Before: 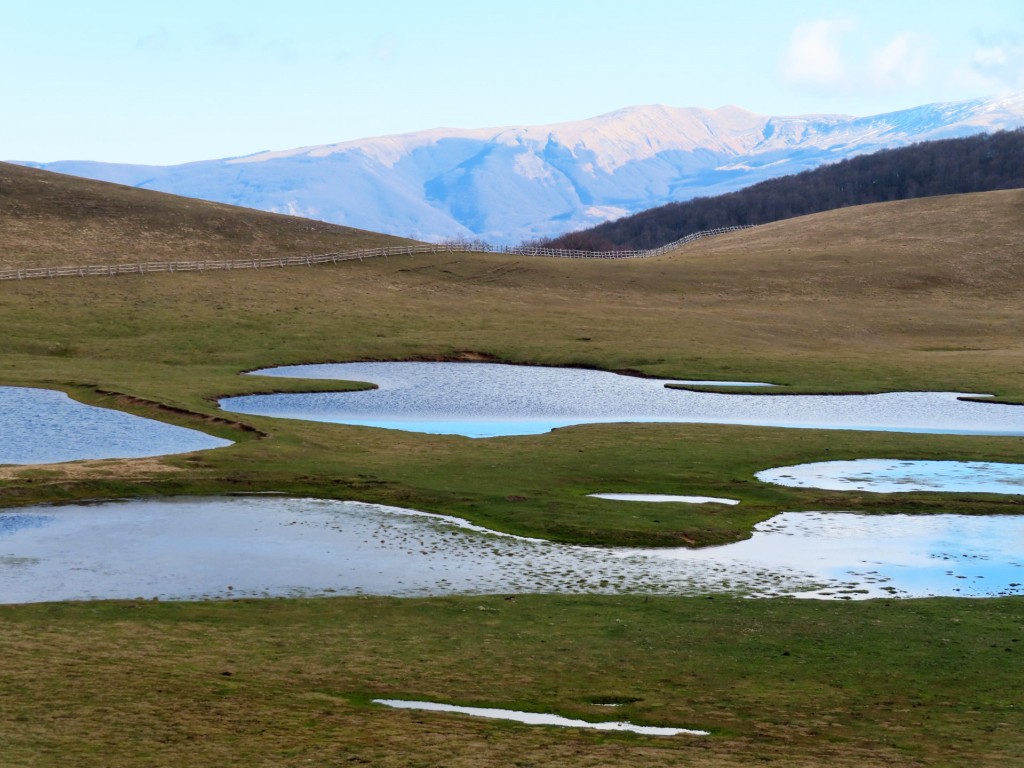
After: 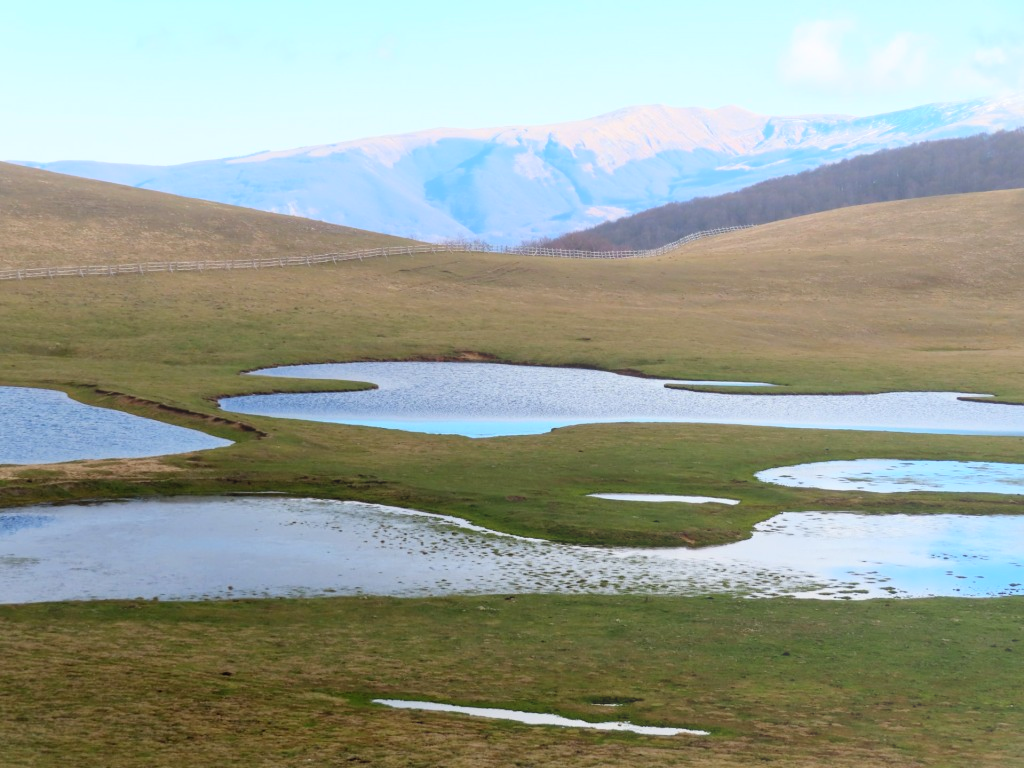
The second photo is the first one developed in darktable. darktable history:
bloom: size 40%
shadows and highlights: soften with gaussian
